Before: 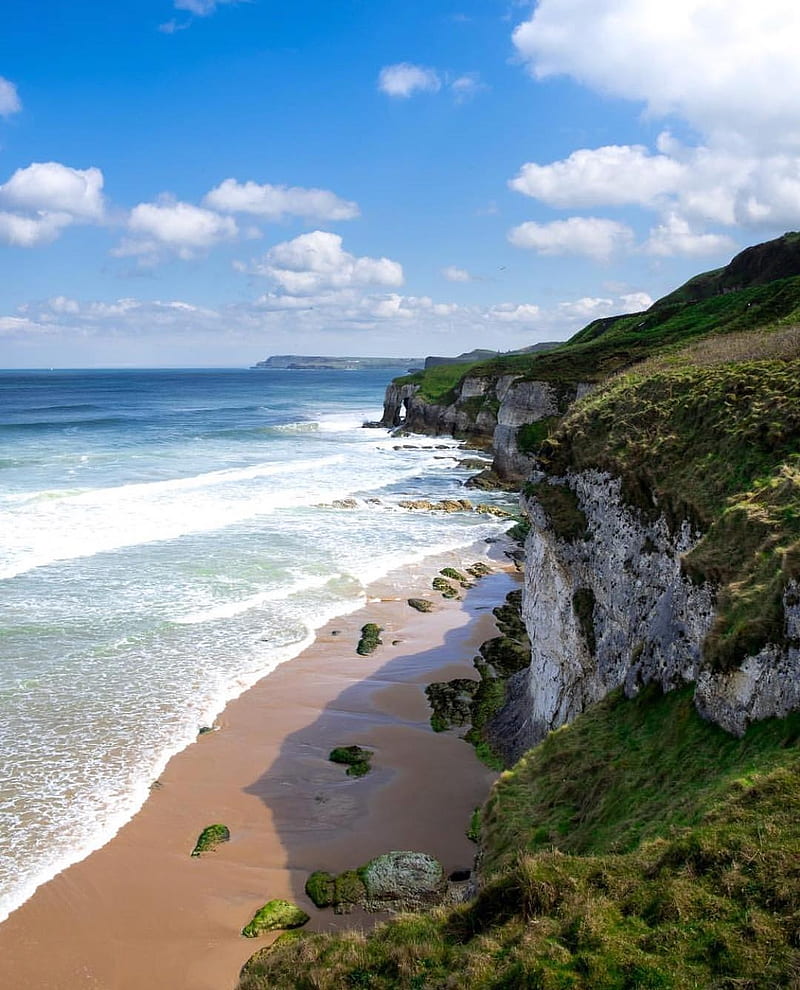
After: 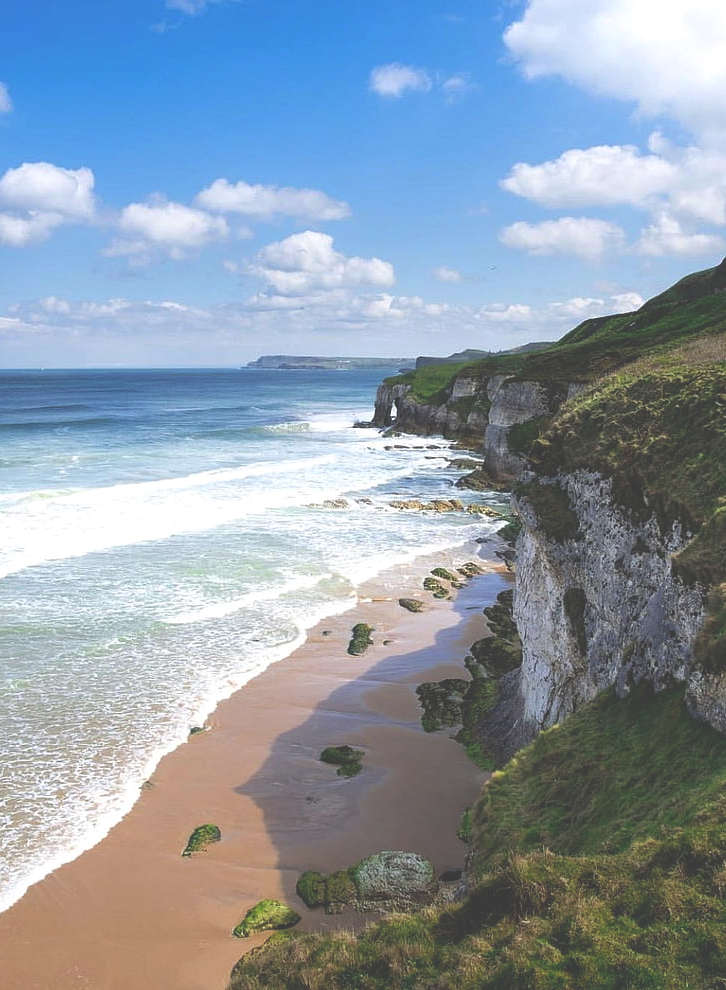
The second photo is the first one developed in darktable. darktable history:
crop and rotate: left 1.152%, right 8.03%
contrast equalizer: octaves 7, y [[0.5, 0.5, 0.468, 0.5, 0.5, 0.5], [0.5 ×6], [0.5 ×6], [0 ×6], [0 ×6]], mix 0.198
exposure: black level correction -0.042, exposure 0.059 EV, compensate exposure bias true, compensate highlight preservation false
